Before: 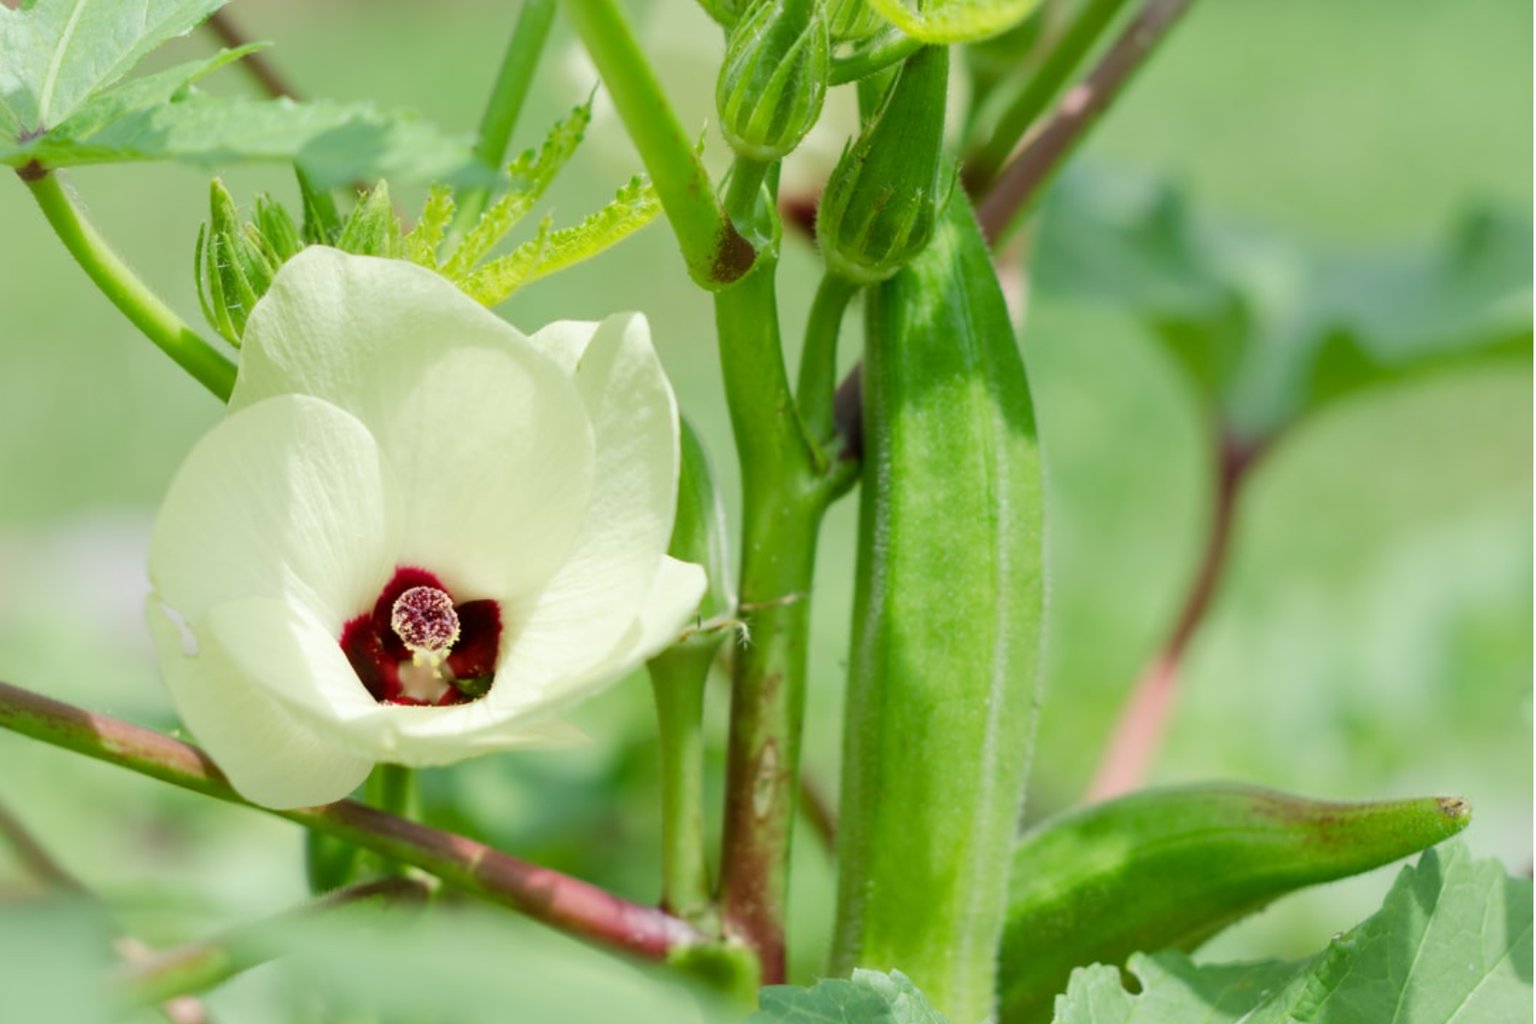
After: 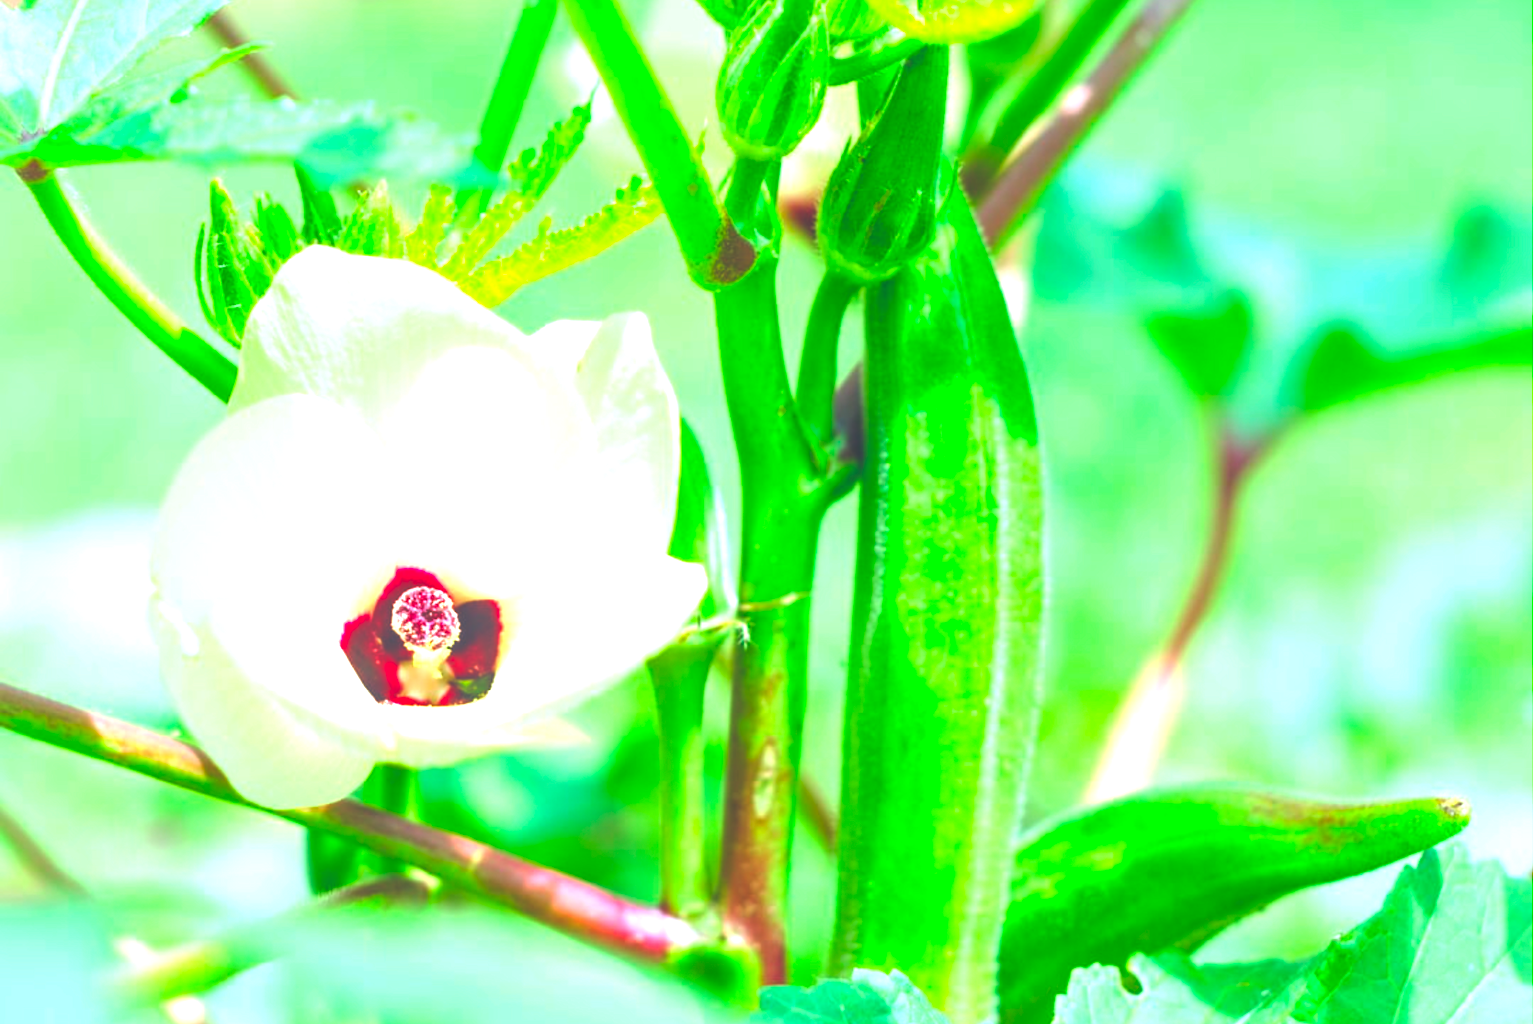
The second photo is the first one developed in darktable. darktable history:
local contrast: on, module defaults
exposure: black level correction -0.024, exposure 1.394 EV, compensate highlight preservation false
color calibration: x 0.37, y 0.382, temperature 4316.52 K
color correction: highlights b* 0.052, saturation 1.83
